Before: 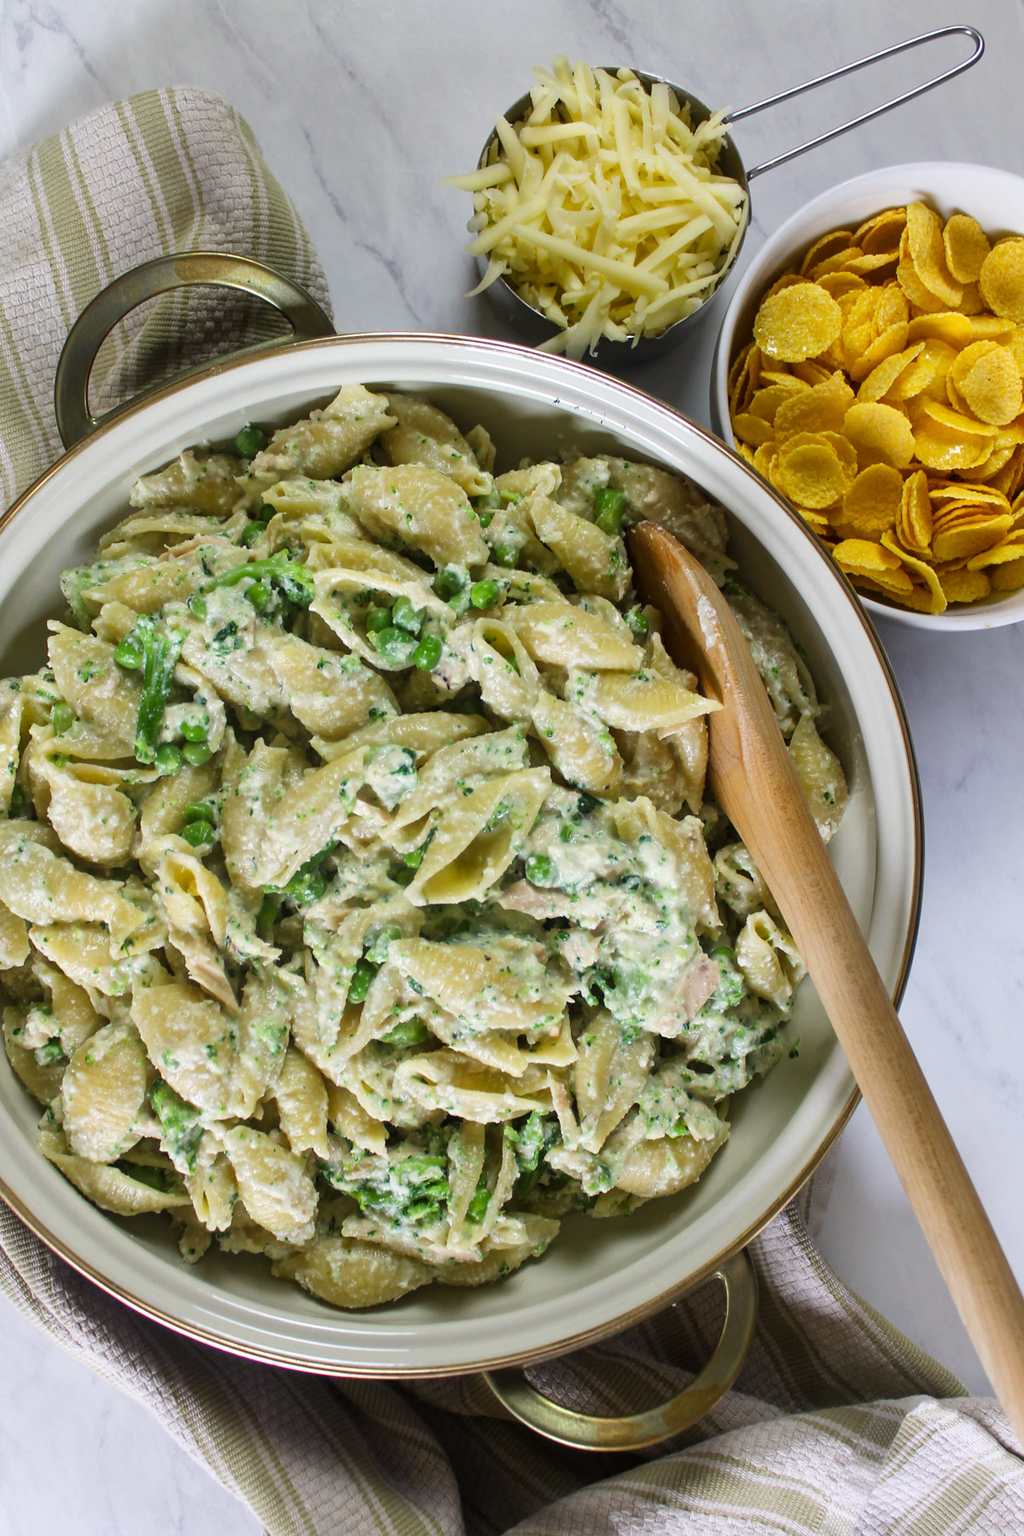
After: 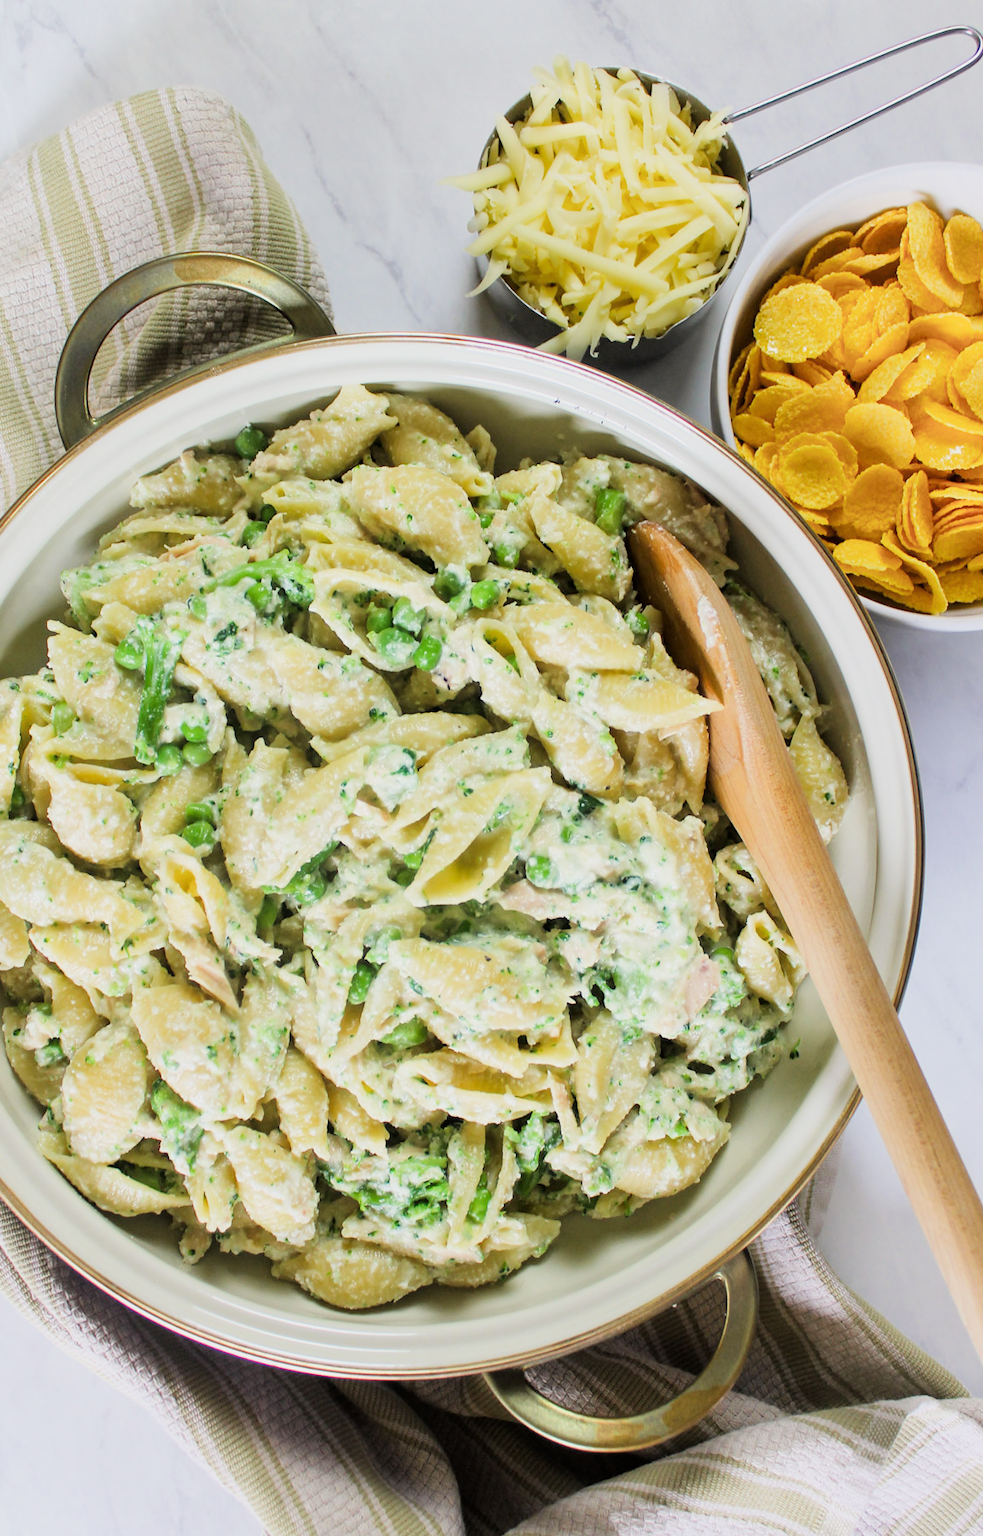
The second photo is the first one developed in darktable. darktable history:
exposure: black level correction 0, exposure 1.199 EV, compensate exposure bias true, compensate highlight preservation false
crop: right 3.941%, bottom 0.026%
filmic rgb: black relative exposure -7.12 EV, white relative exposure 5.39 EV, hardness 3.03
